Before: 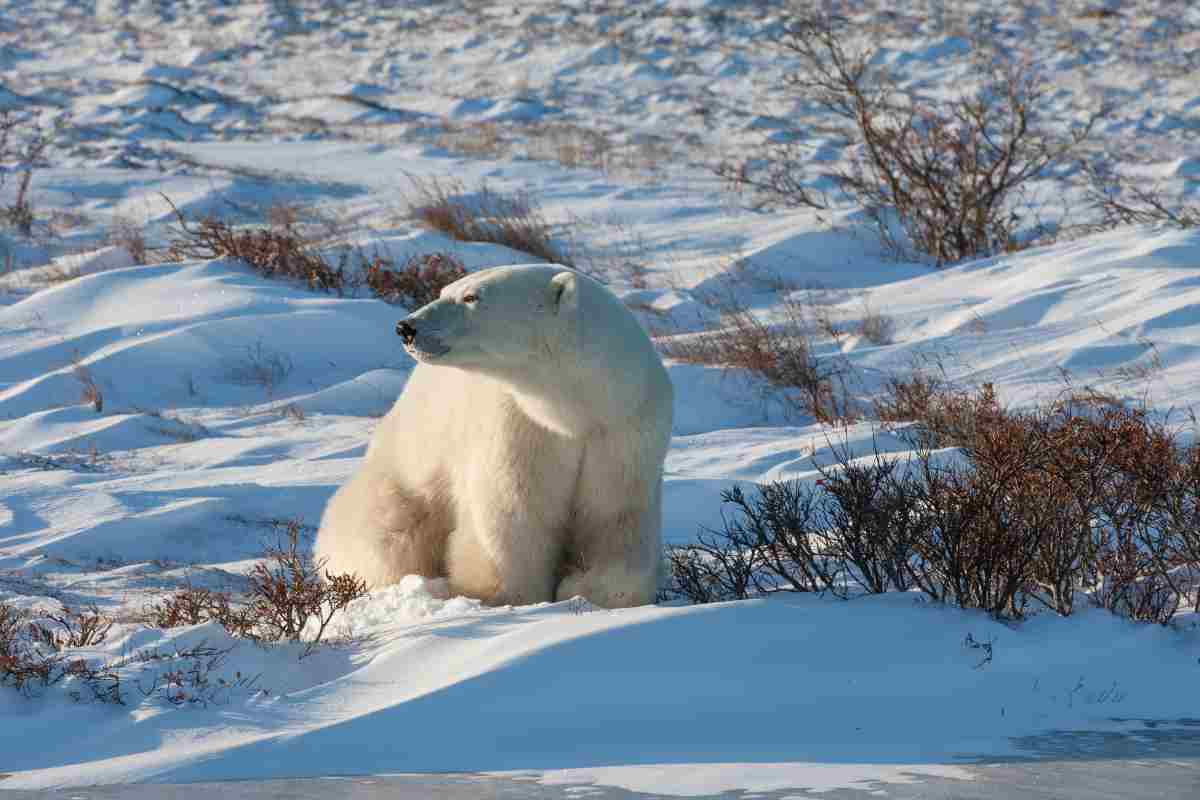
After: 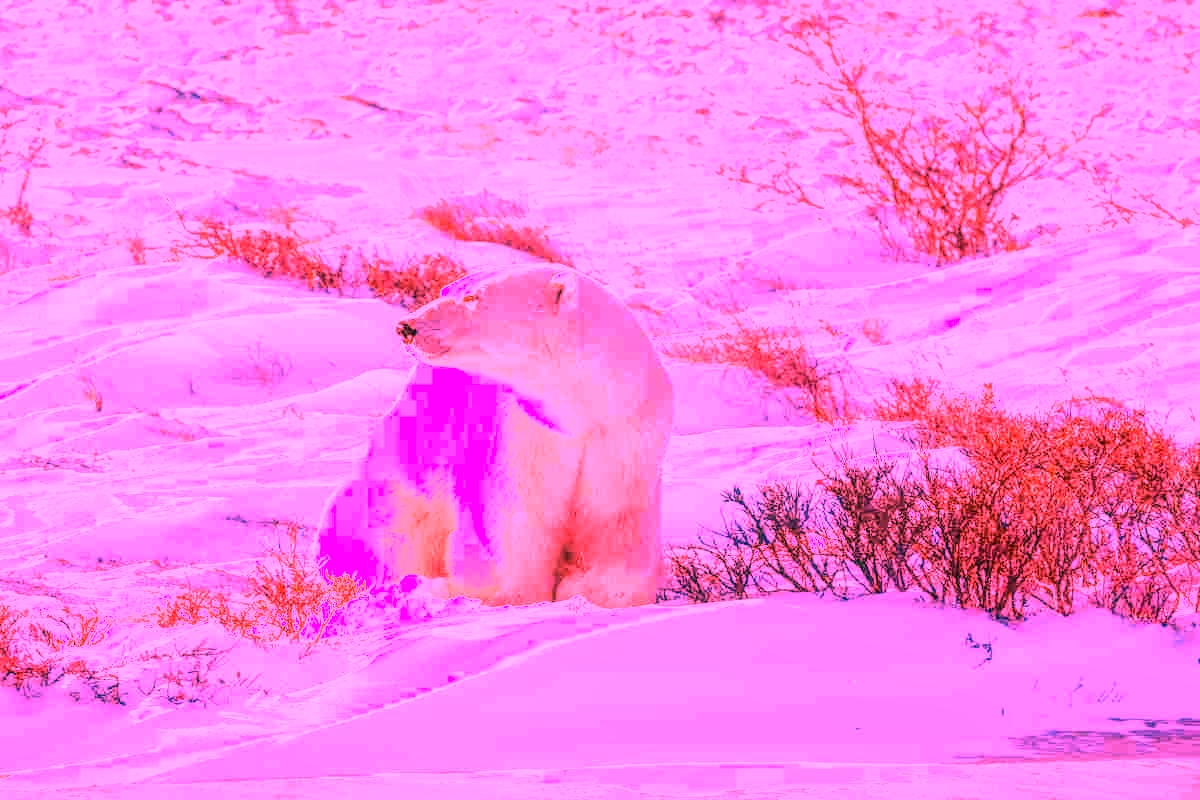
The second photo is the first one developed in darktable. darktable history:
local contrast: on, module defaults
white balance: red 4.26, blue 1.802
